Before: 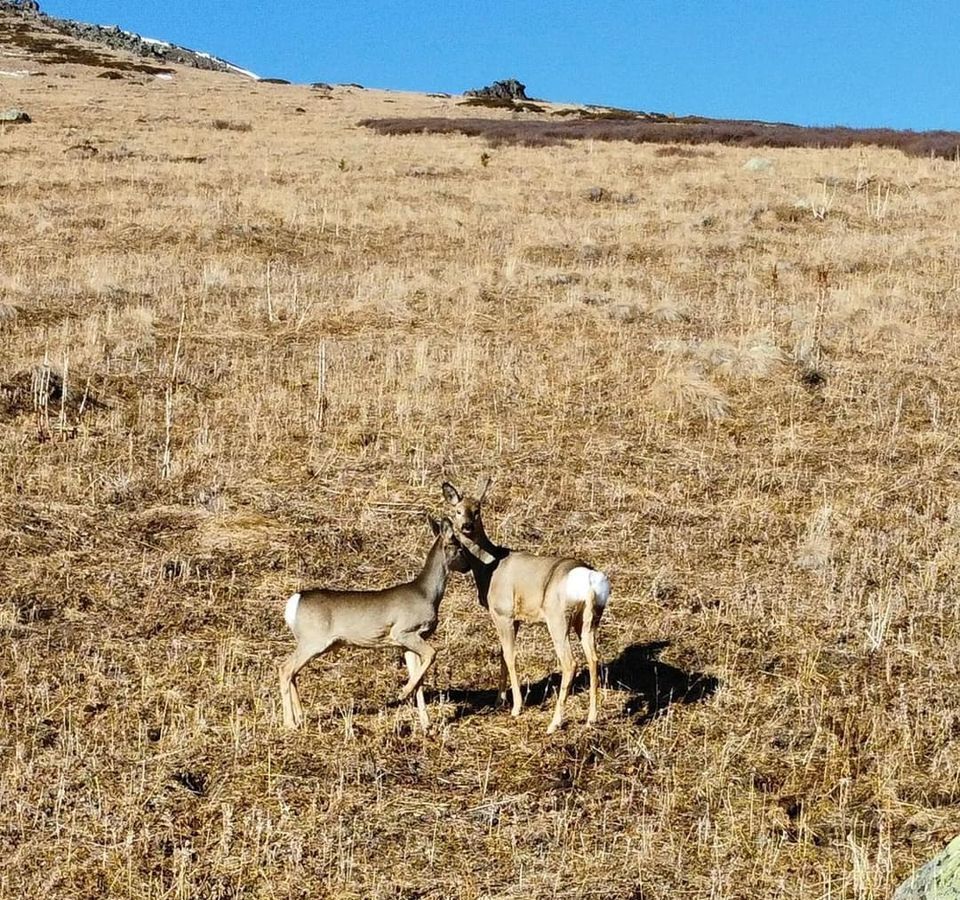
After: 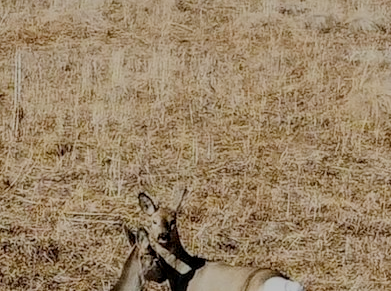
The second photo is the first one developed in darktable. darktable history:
local contrast: on, module defaults
filmic rgb: black relative exposure -8.01 EV, white relative exposure 8.04 EV, hardness 2.41, latitude 9.88%, contrast 0.719, highlights saturation mix 8.92%, shadows ↔ highlights balance 1.83%
crop: left 31.683%, top 32.279%, right 27.538%, bottom 35.375%
